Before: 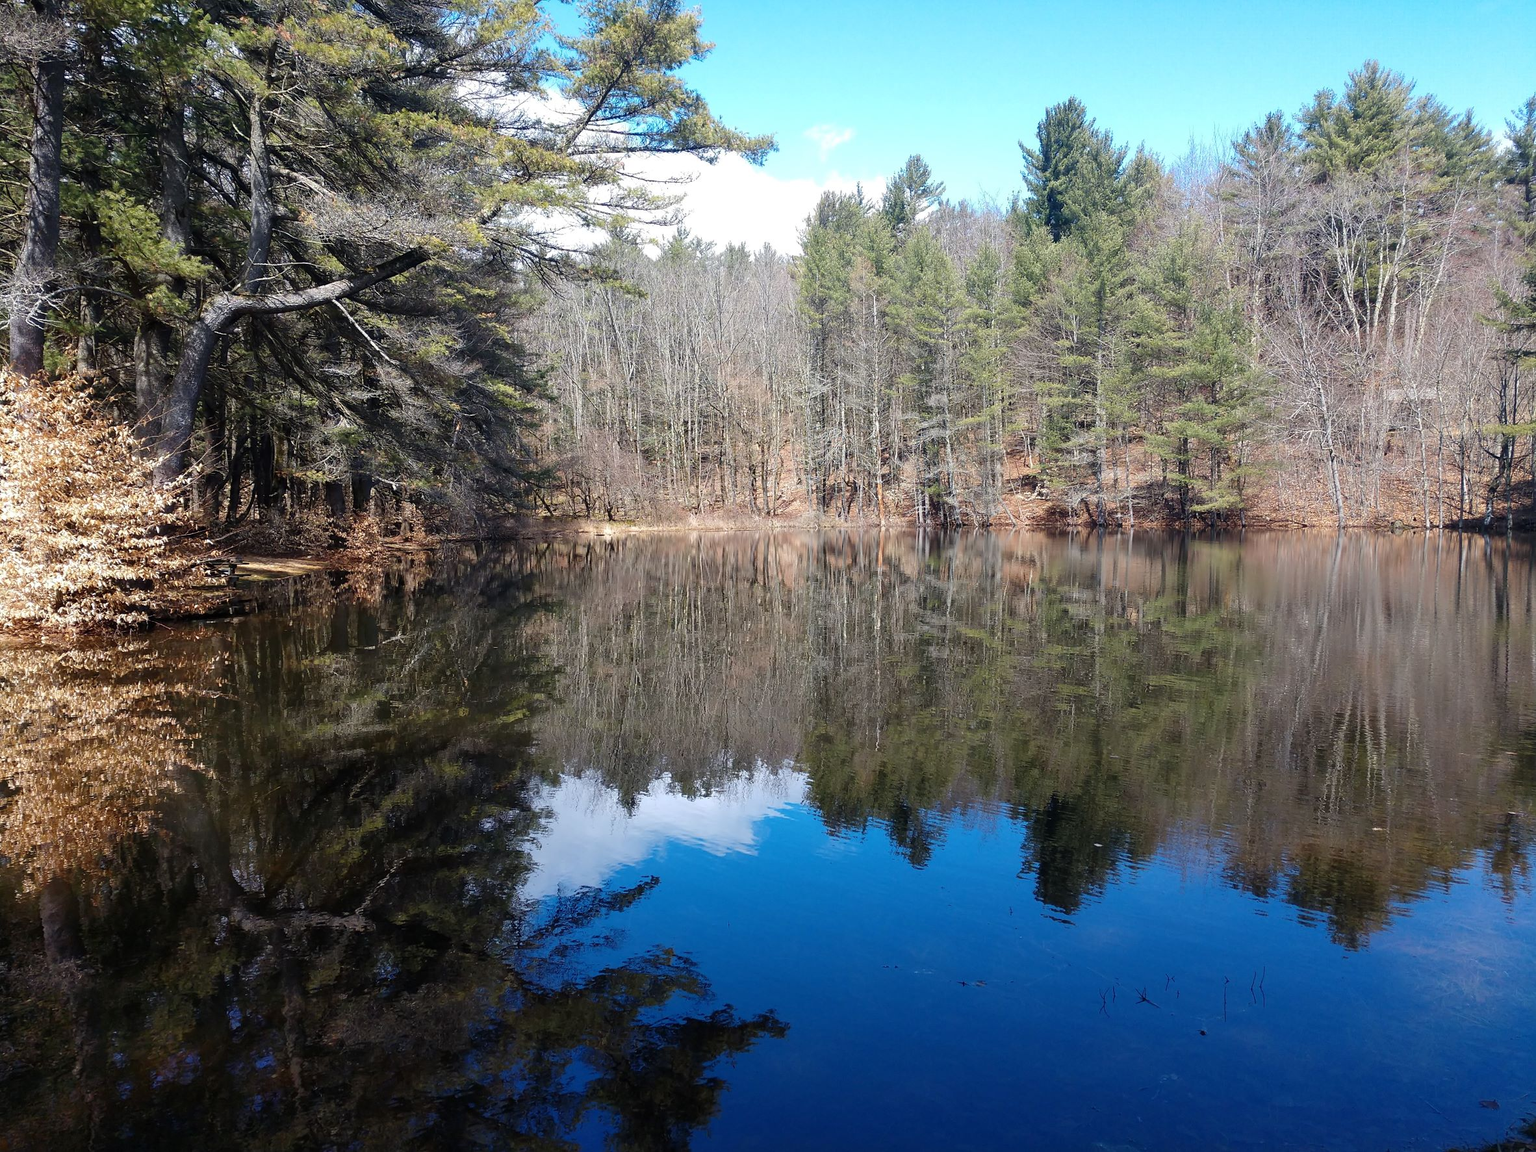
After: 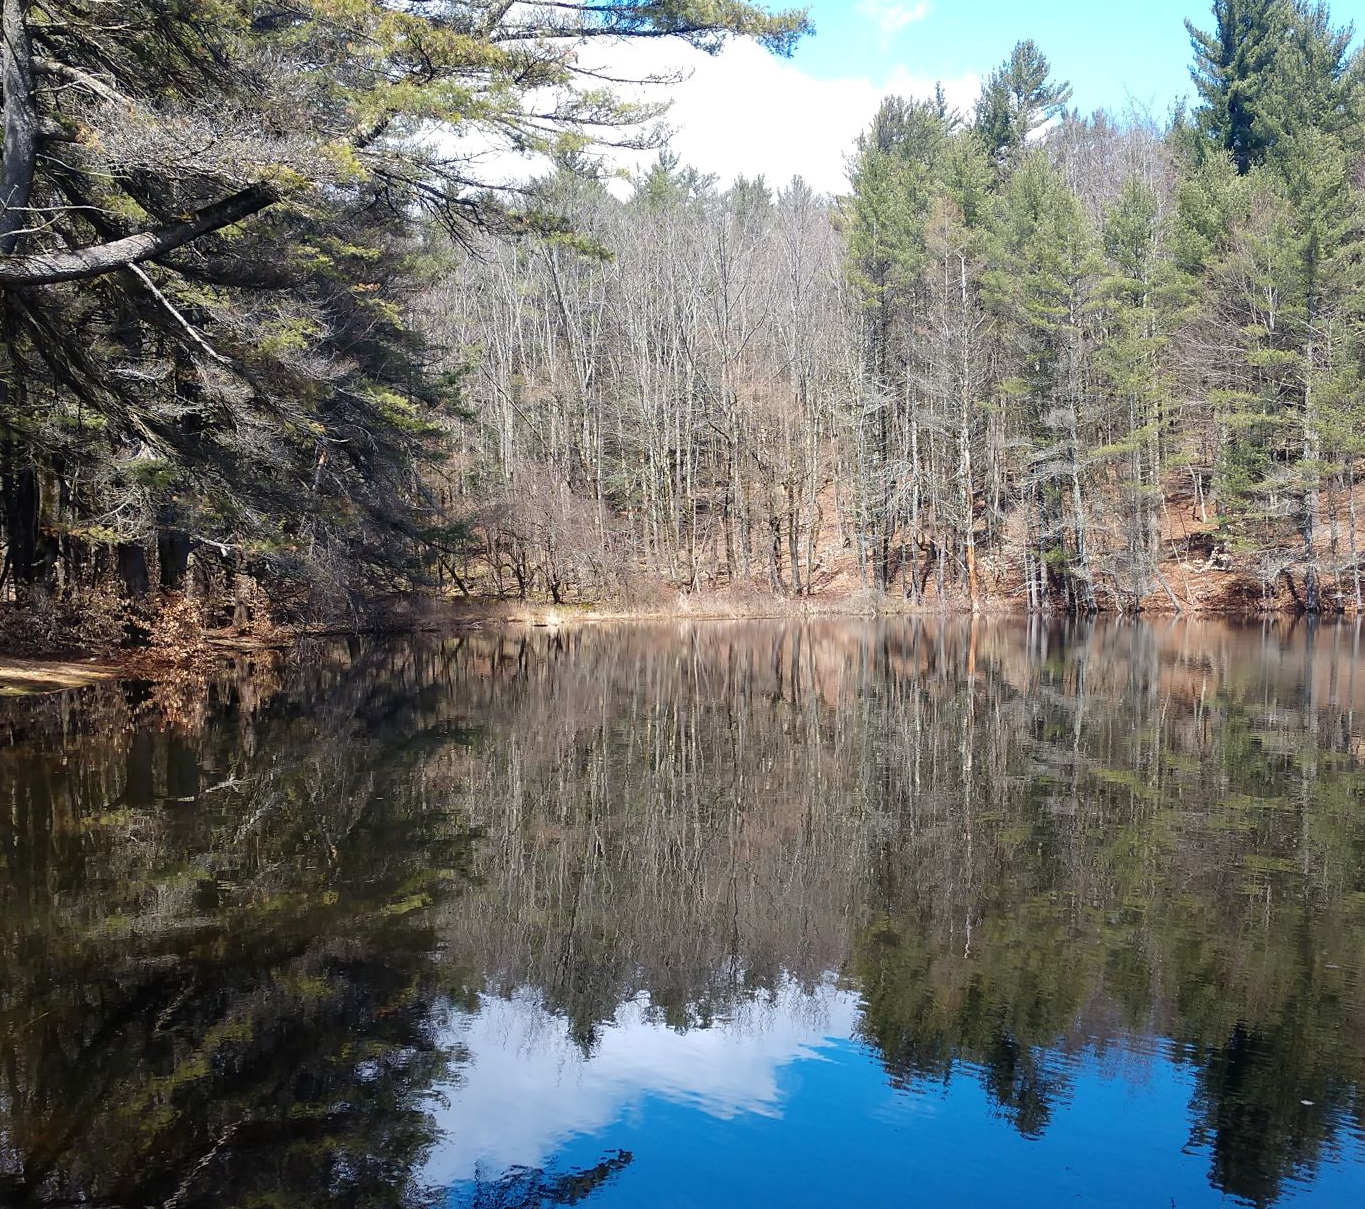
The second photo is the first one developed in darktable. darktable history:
crop: left 16.202%, top 11.208%, right 26.045%, bottom 20.557%
white balance: emerald 1
